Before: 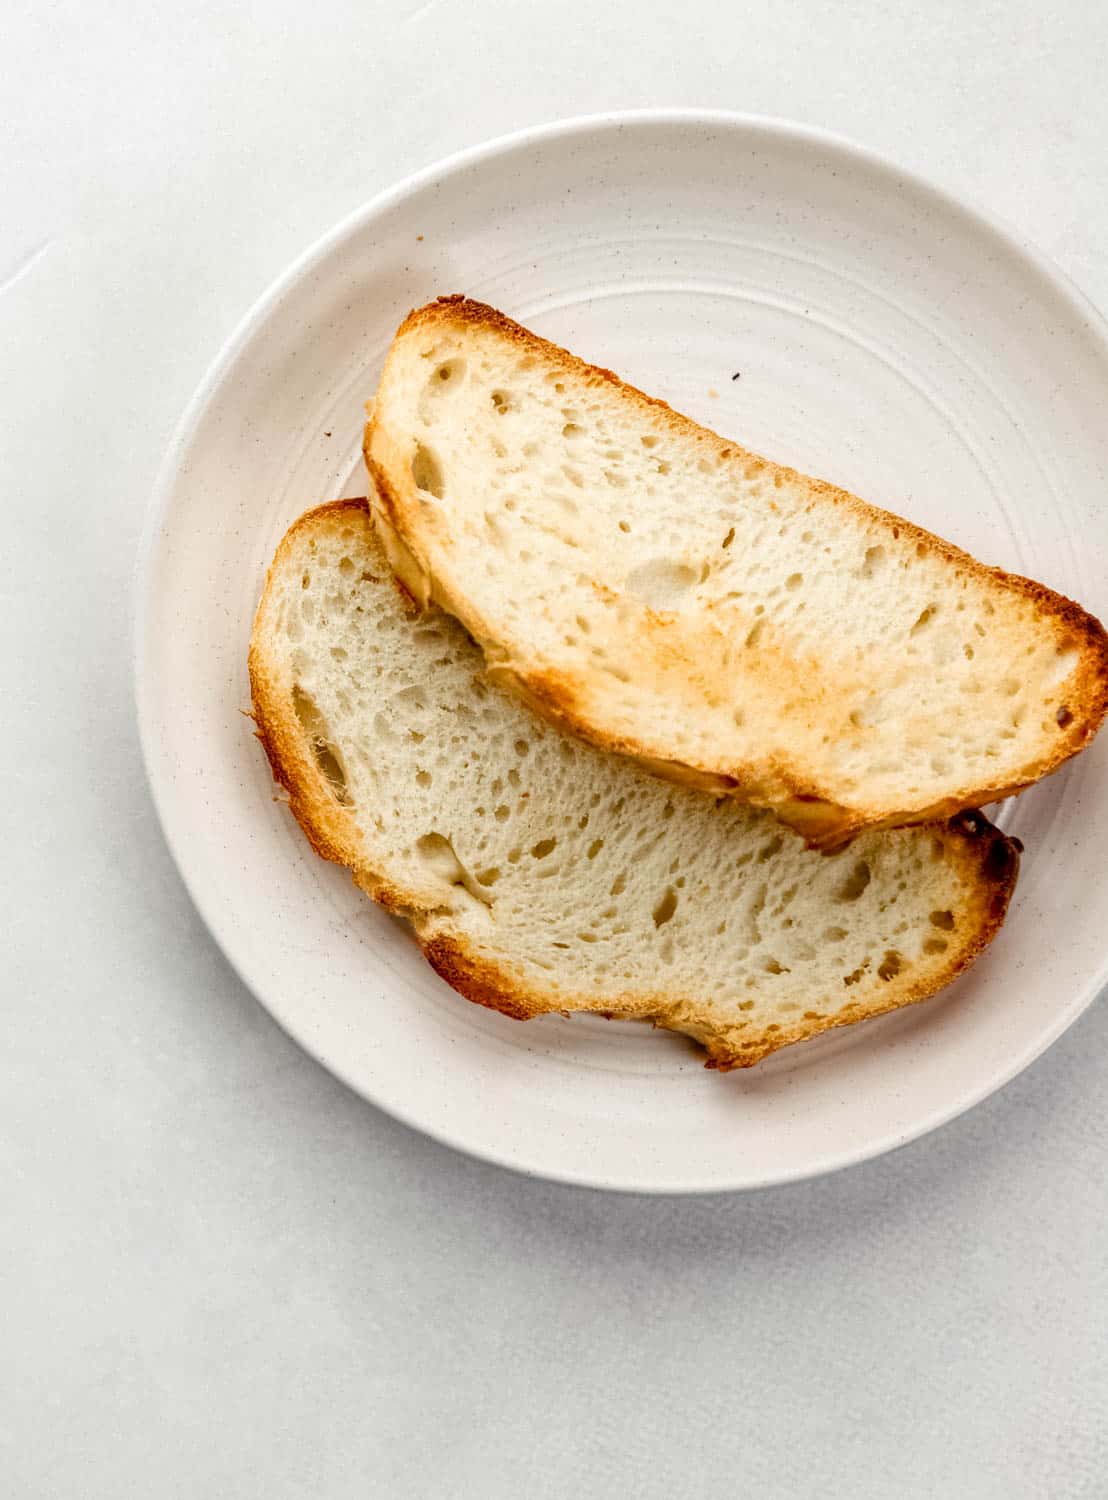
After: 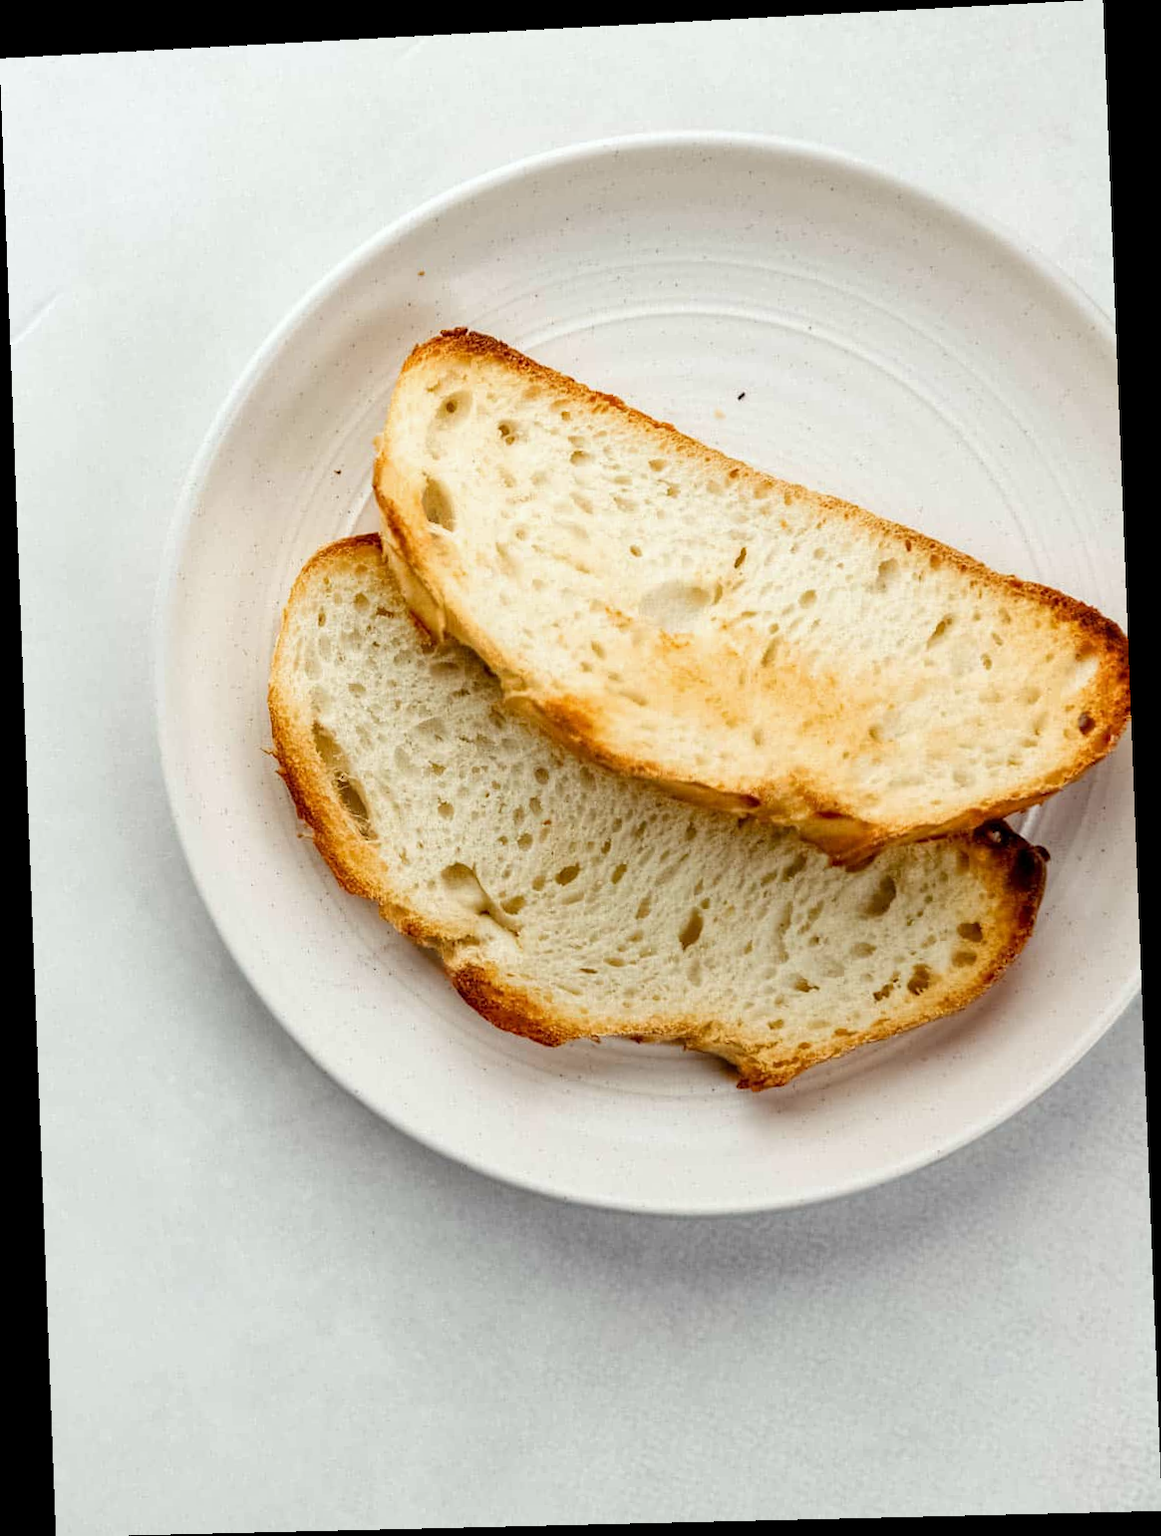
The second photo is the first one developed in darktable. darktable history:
white balance: red 0.978, blue 0.999
rotate and perspective: rotation -2.22°, lens shift (horizontal) -0.022, automatic cropping off
